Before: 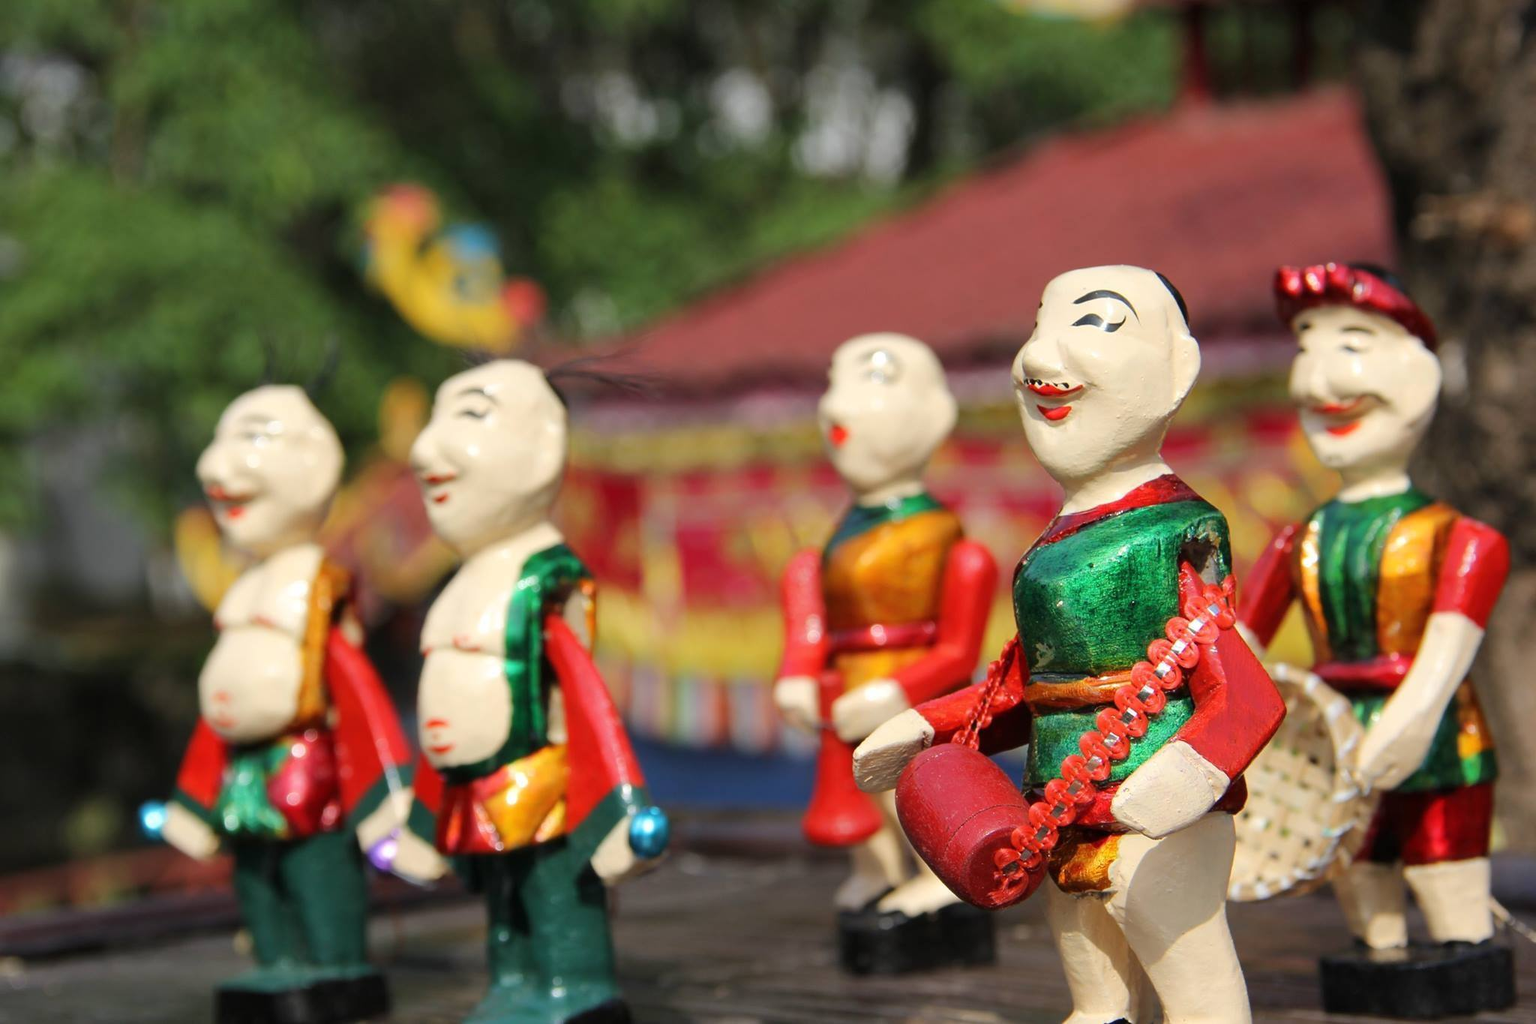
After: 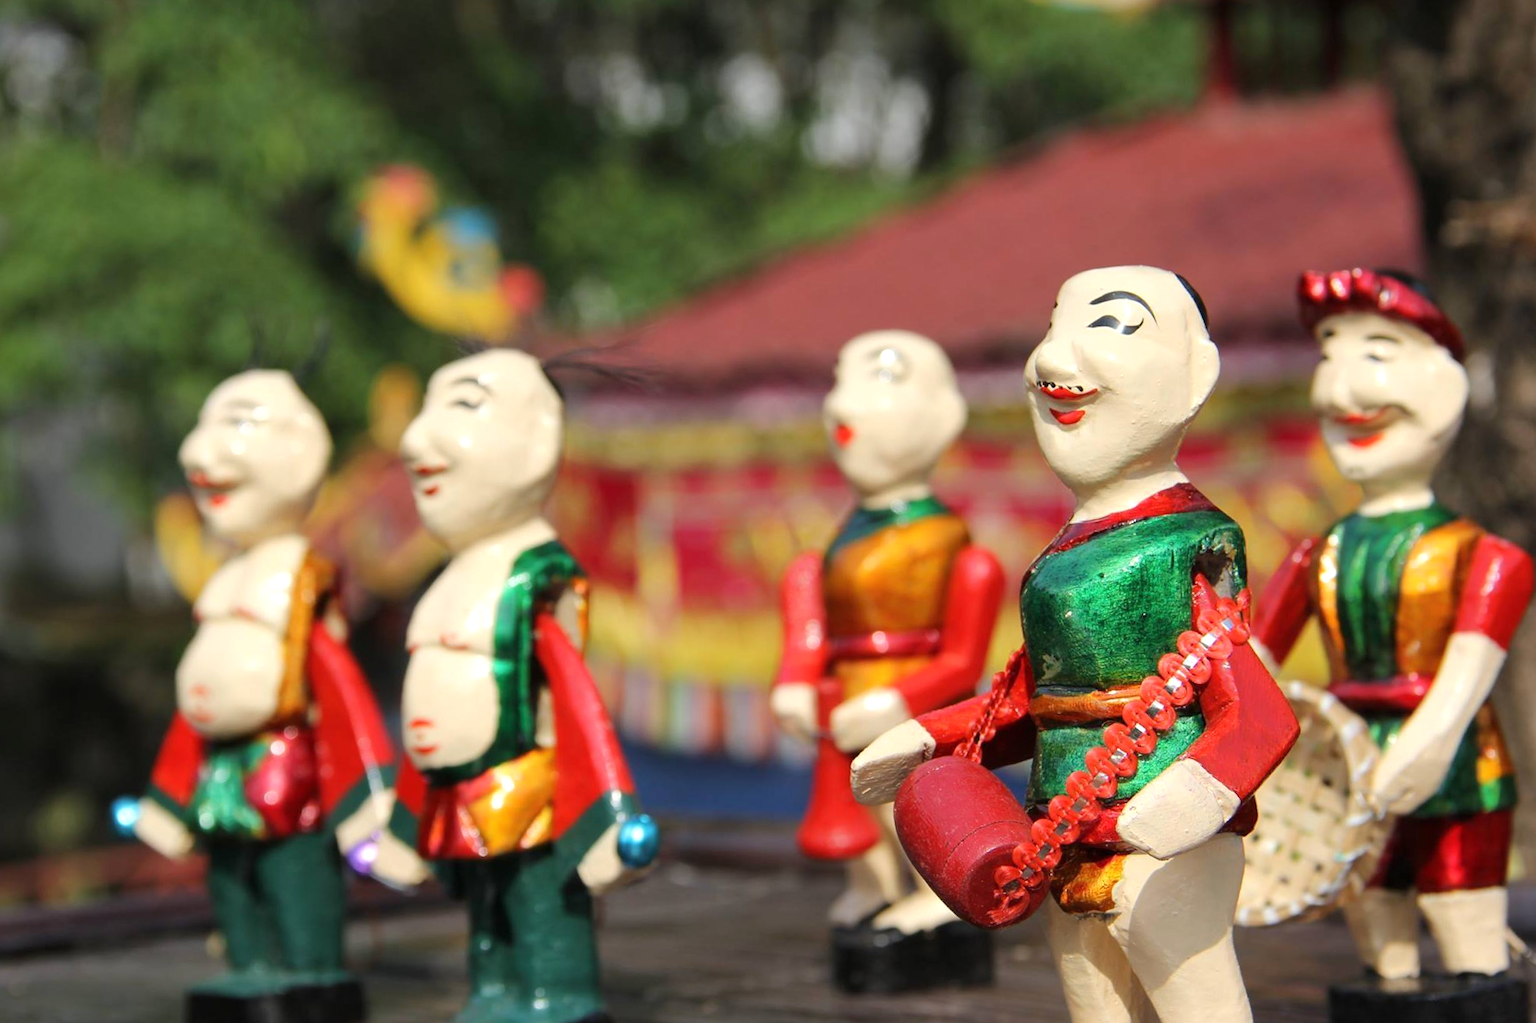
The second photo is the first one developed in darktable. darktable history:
crop and rotate: angle -1.32°
exposure: exposure 0.152 EV, compensate highlight preservation false
